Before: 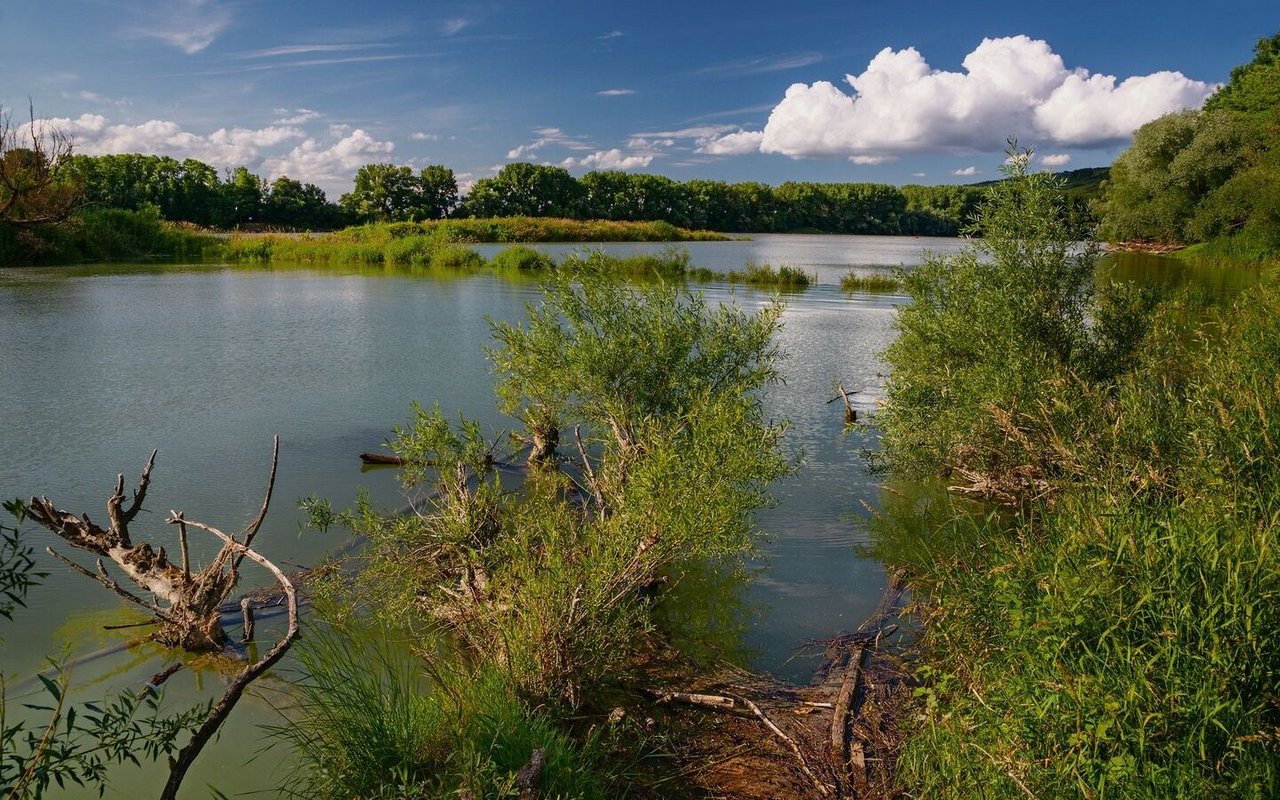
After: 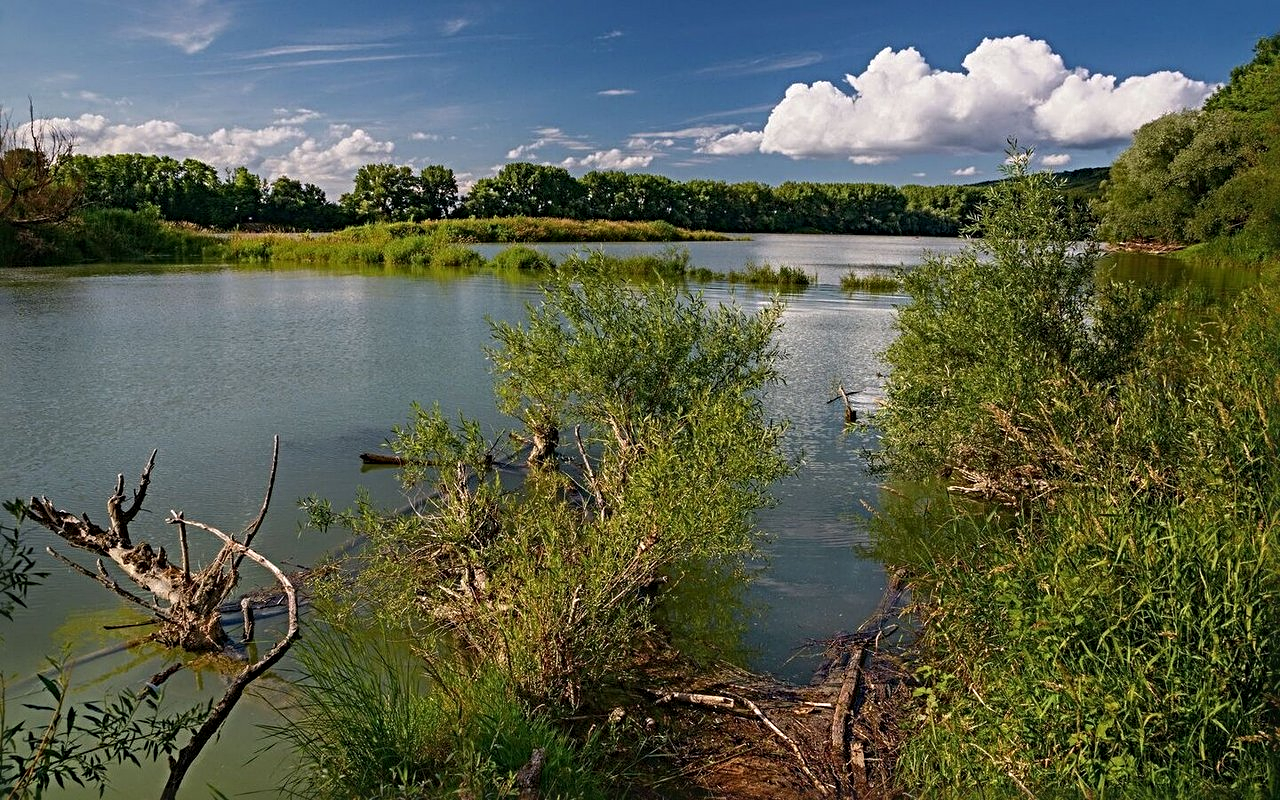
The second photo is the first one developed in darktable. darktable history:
sharpen: radius 4.857
